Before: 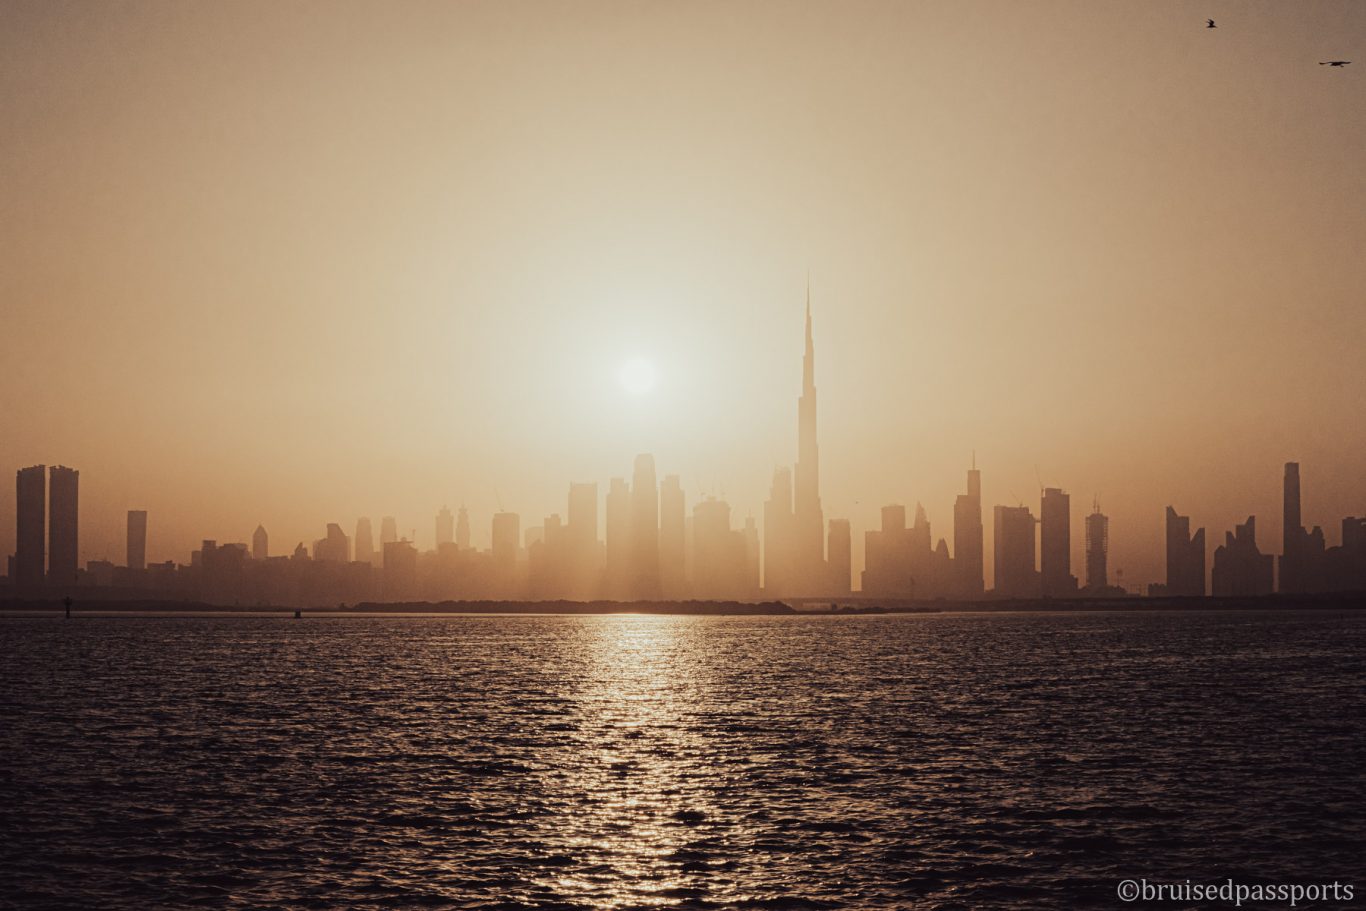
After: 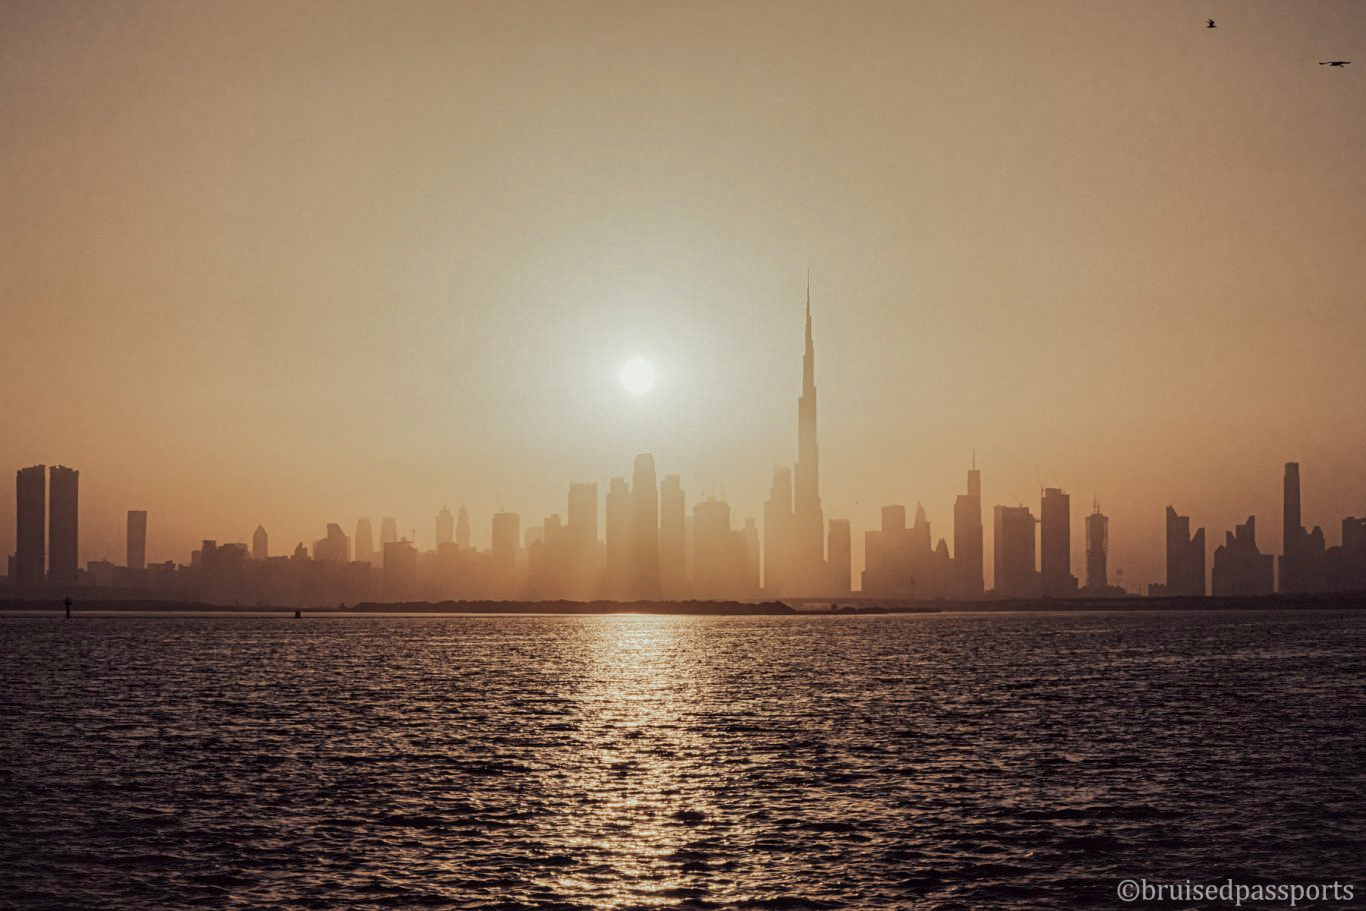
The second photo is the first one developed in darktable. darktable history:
shadows and highlights: shadows 40.03, highlights -59.91
local contrast: detail 130%
